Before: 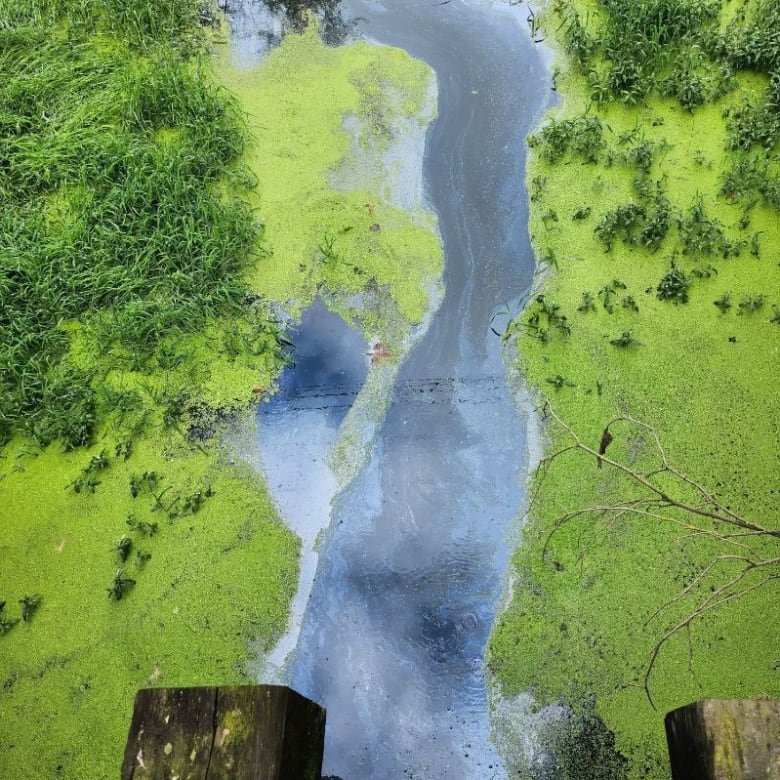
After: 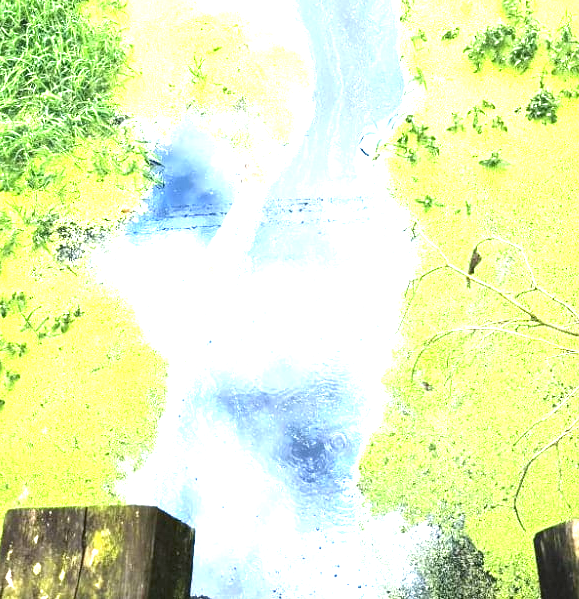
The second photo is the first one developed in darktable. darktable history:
exposure: black level correction 0, exposure 2.363 EV, compensate highlight preservation false
crop: left 16.865%, top 23.193%, right 8.805%
